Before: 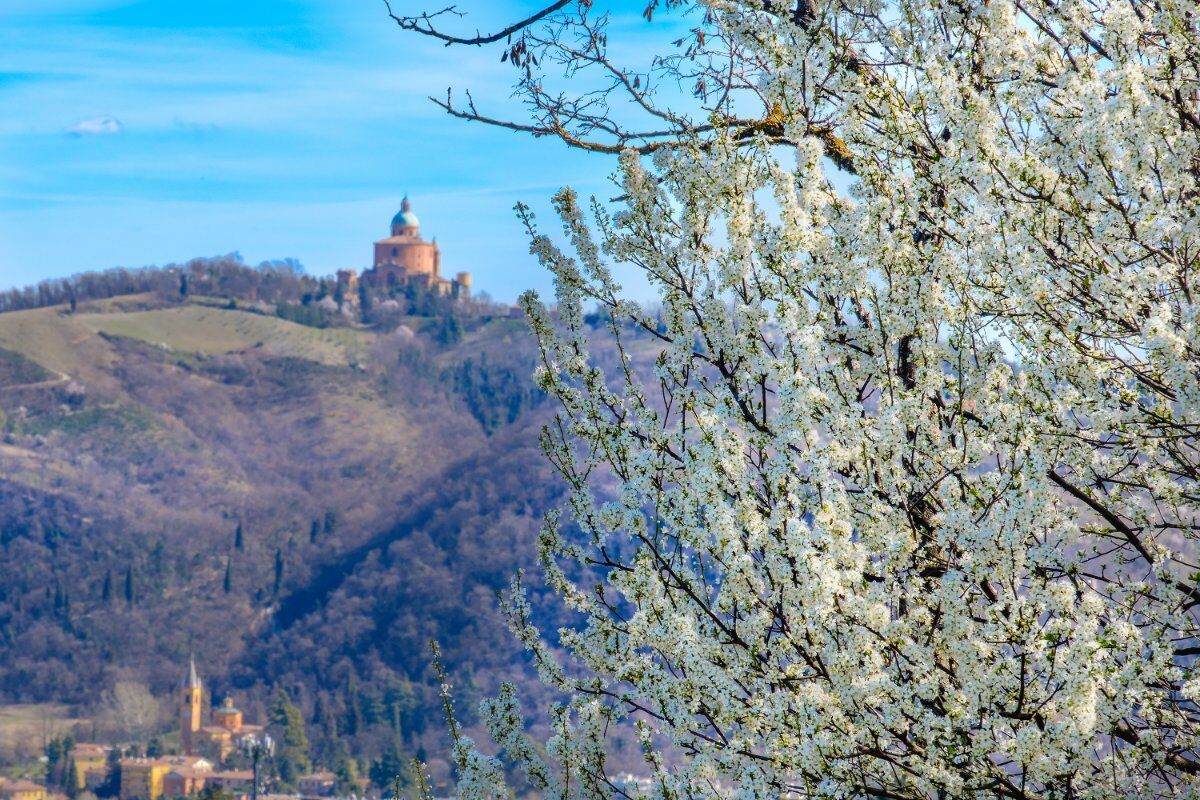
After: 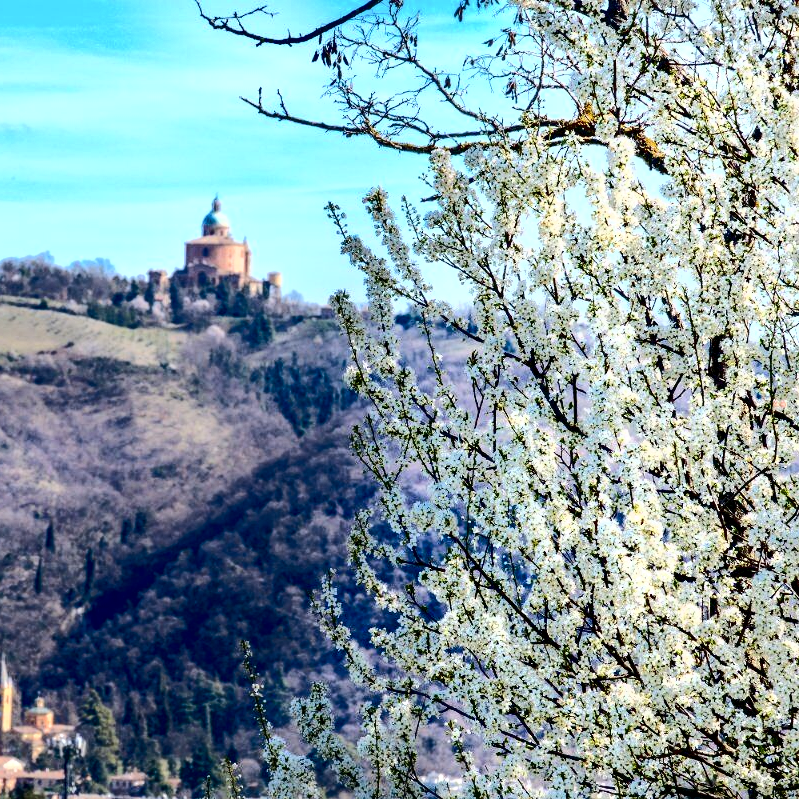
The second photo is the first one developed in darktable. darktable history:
crop and rotate: left 15.824%, right 17.549%
exposure: black level correction 0.009, exposure 0.017 EV, compensate highlight preservation false
local contrast: highlights 107%, shadows 101%, detail 120%, midtone range 0.2
tone curve: curves: ch0 [(0, 0) (0.003, 0.043) (0.011, 0.043) (0.025, 0.035) (0.044, 0.042) (0.069, 0.035) (0.1, 0.03) (0.136, 0.017) (0.177, 0.03) (0.224, 0.06) (0.277, 0.118) (0.335, 0.189) (0.399, 0.297) (0.468, 0.483) (0.543, 0.631) (0.623, 0.746) (0.709, 0.823) (0.801, 0.944) (0.898, 0.966) (1, 1)], color space Lab, independent channels
